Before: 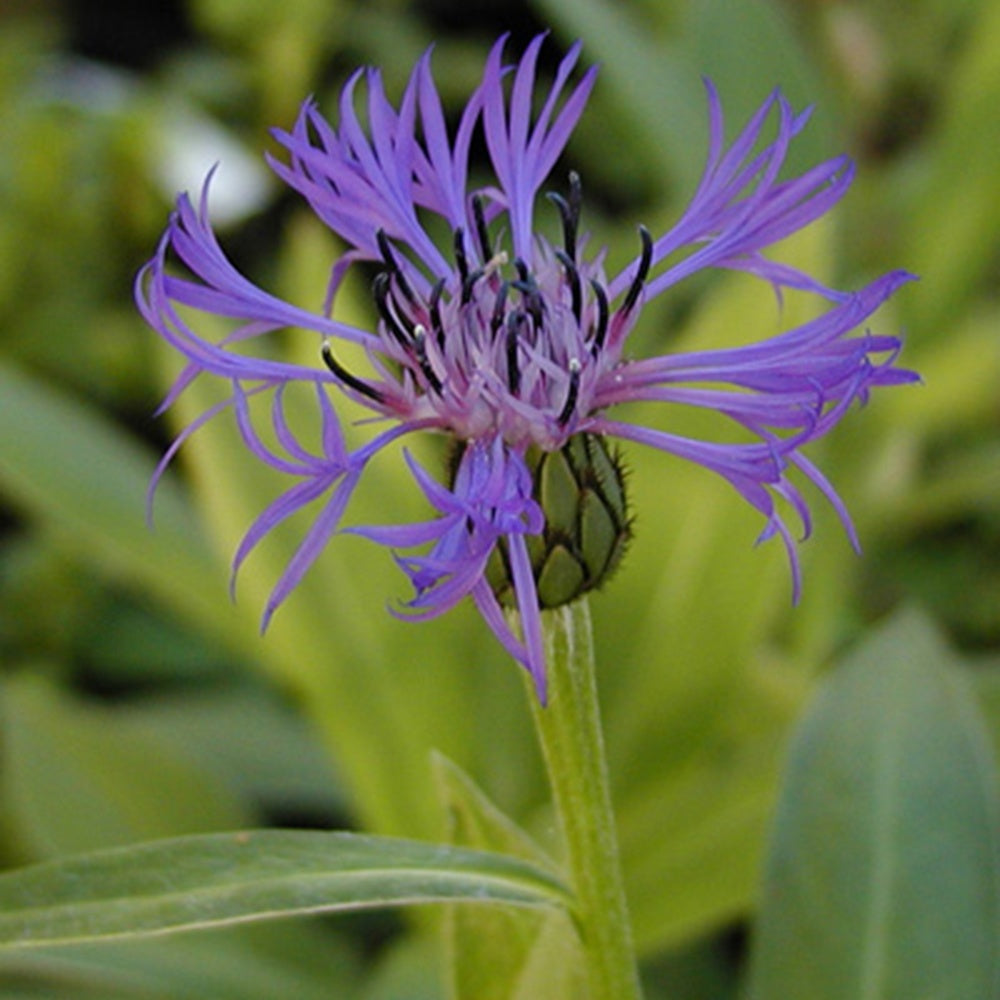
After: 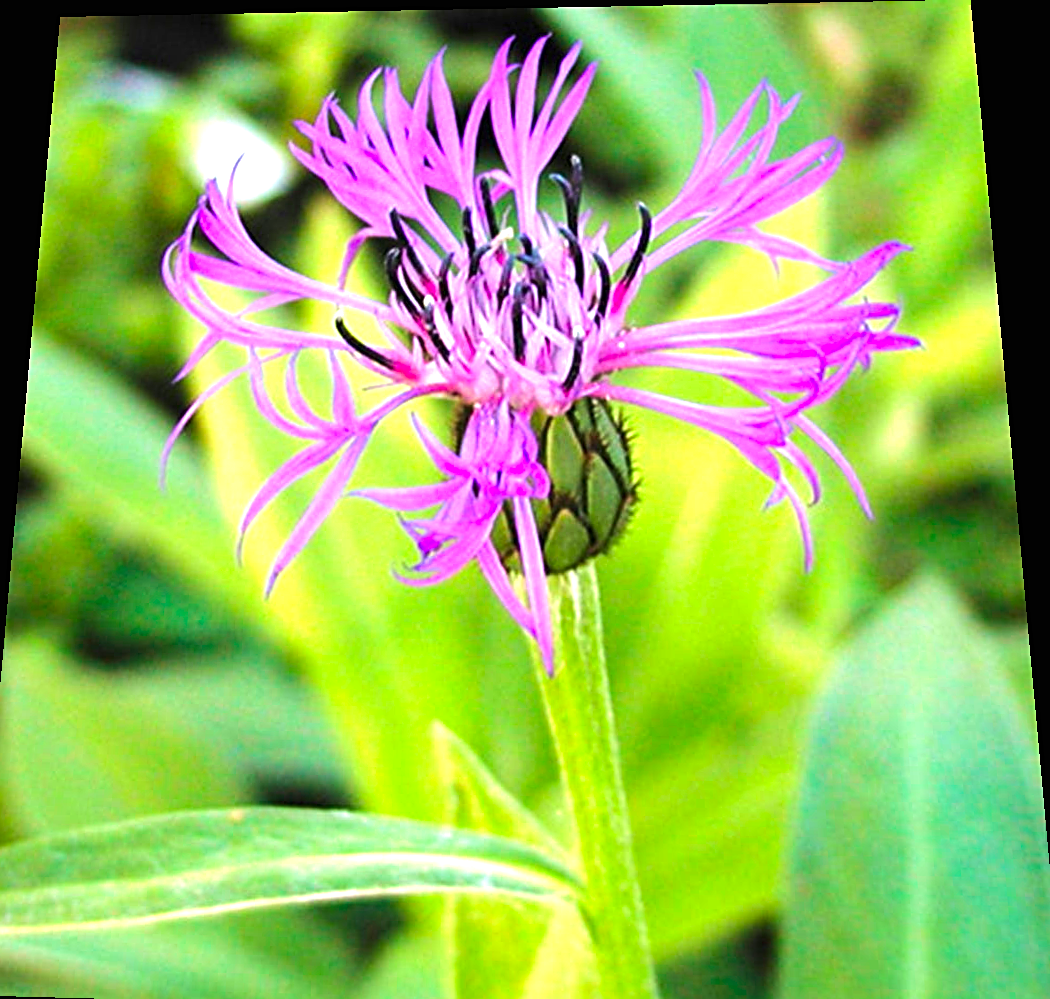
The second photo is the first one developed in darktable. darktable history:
velvia: strength 15%
crop and rotate: left 2.536%, right 1.107%, bottom 2.246%
tone equalizer: -8 EV -0.417 EV, -7 EV -0.389 EV, -6 EV -0.333 EV, -5 EV -0.222 EV, -3 EV 0.222 EV, -2 EV 0.333 EV, -1 EV 0.389 EV, +0 EV 0.417 EV, edges refinement/feathering 500, mask exposure compensation -1.57 EV, preserve details no
exposure: black level correction 0, exposure 1.45 EV, compensate exposure bias true, compensate highlight preservation false
rotate and perspective: rotation 0.128°, lens shift (vertical) -0.181, lens shift (horizontal) -0.044, shear 0.001, automatic cropping off
color contrast: green-magenta contrast 1.73, blue-yellow contrast 1.15
sharpen: on, module defaults
